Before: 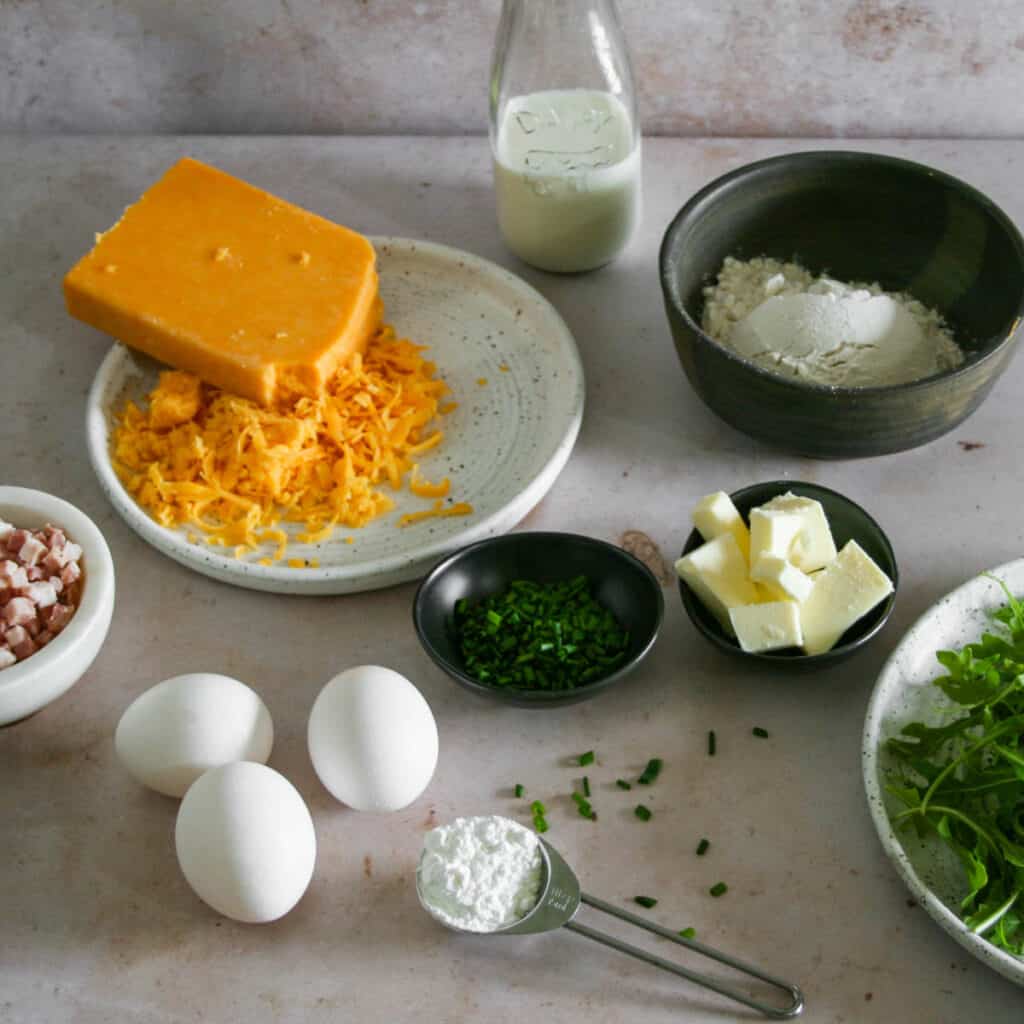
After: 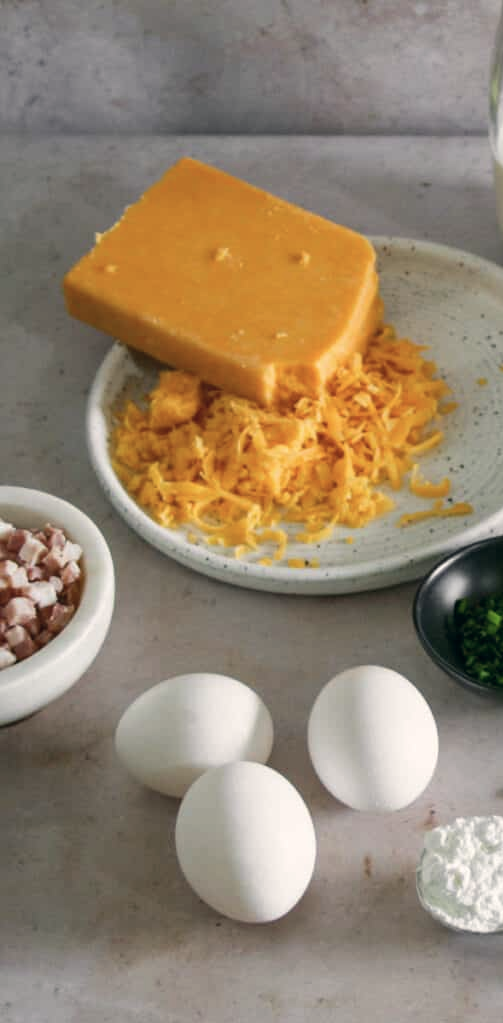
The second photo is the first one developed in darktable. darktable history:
crop and rotate: left 0%, top 0%, right 50.845%
color correction: highlights a* 2.75, highlights b* 5, shadows a* -2.04, shadows b* -4.84, saturation 0.8
